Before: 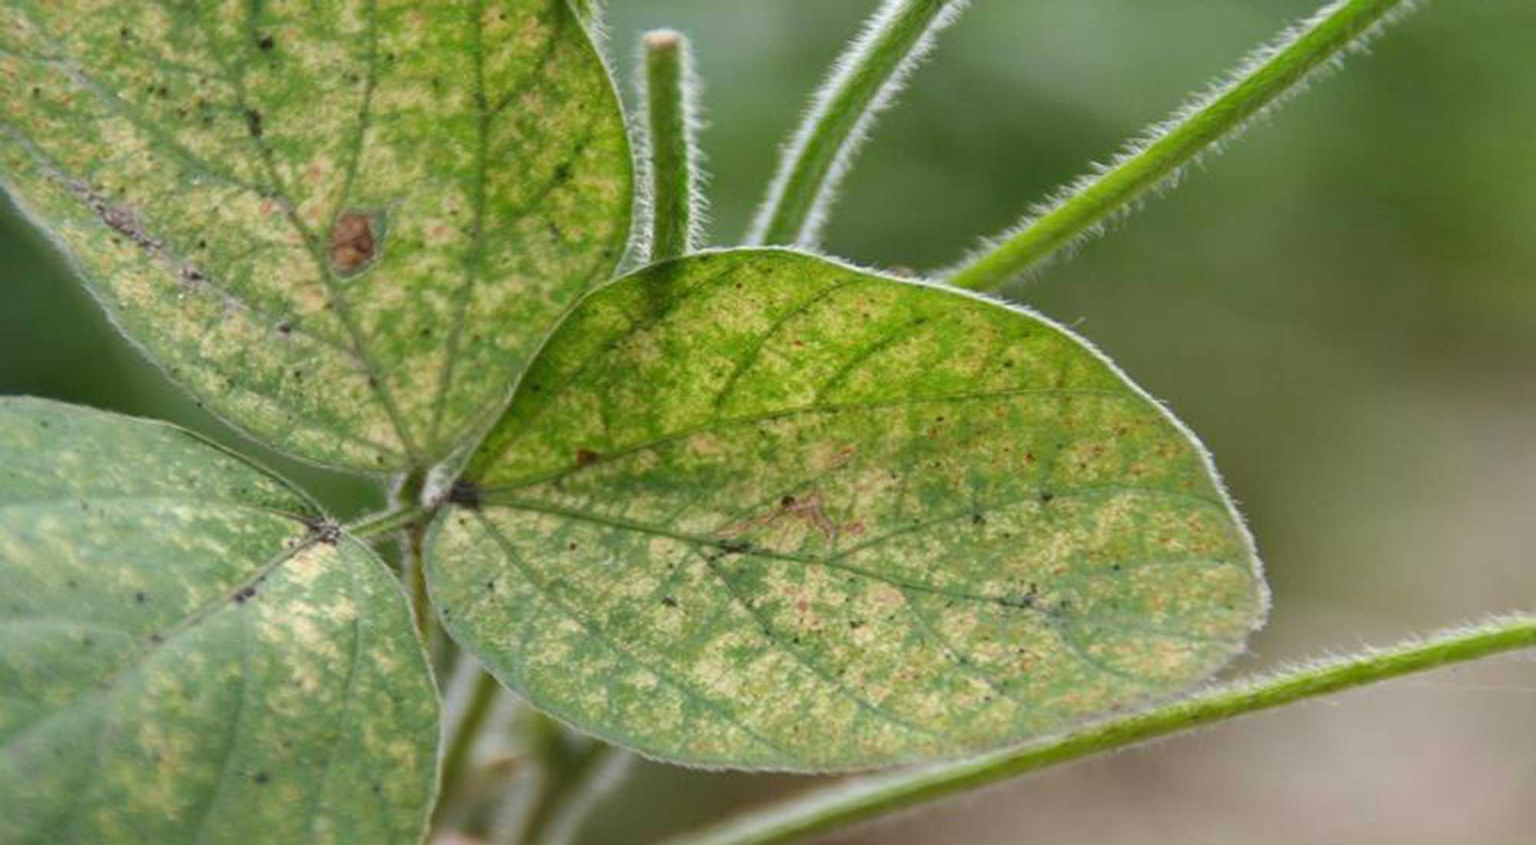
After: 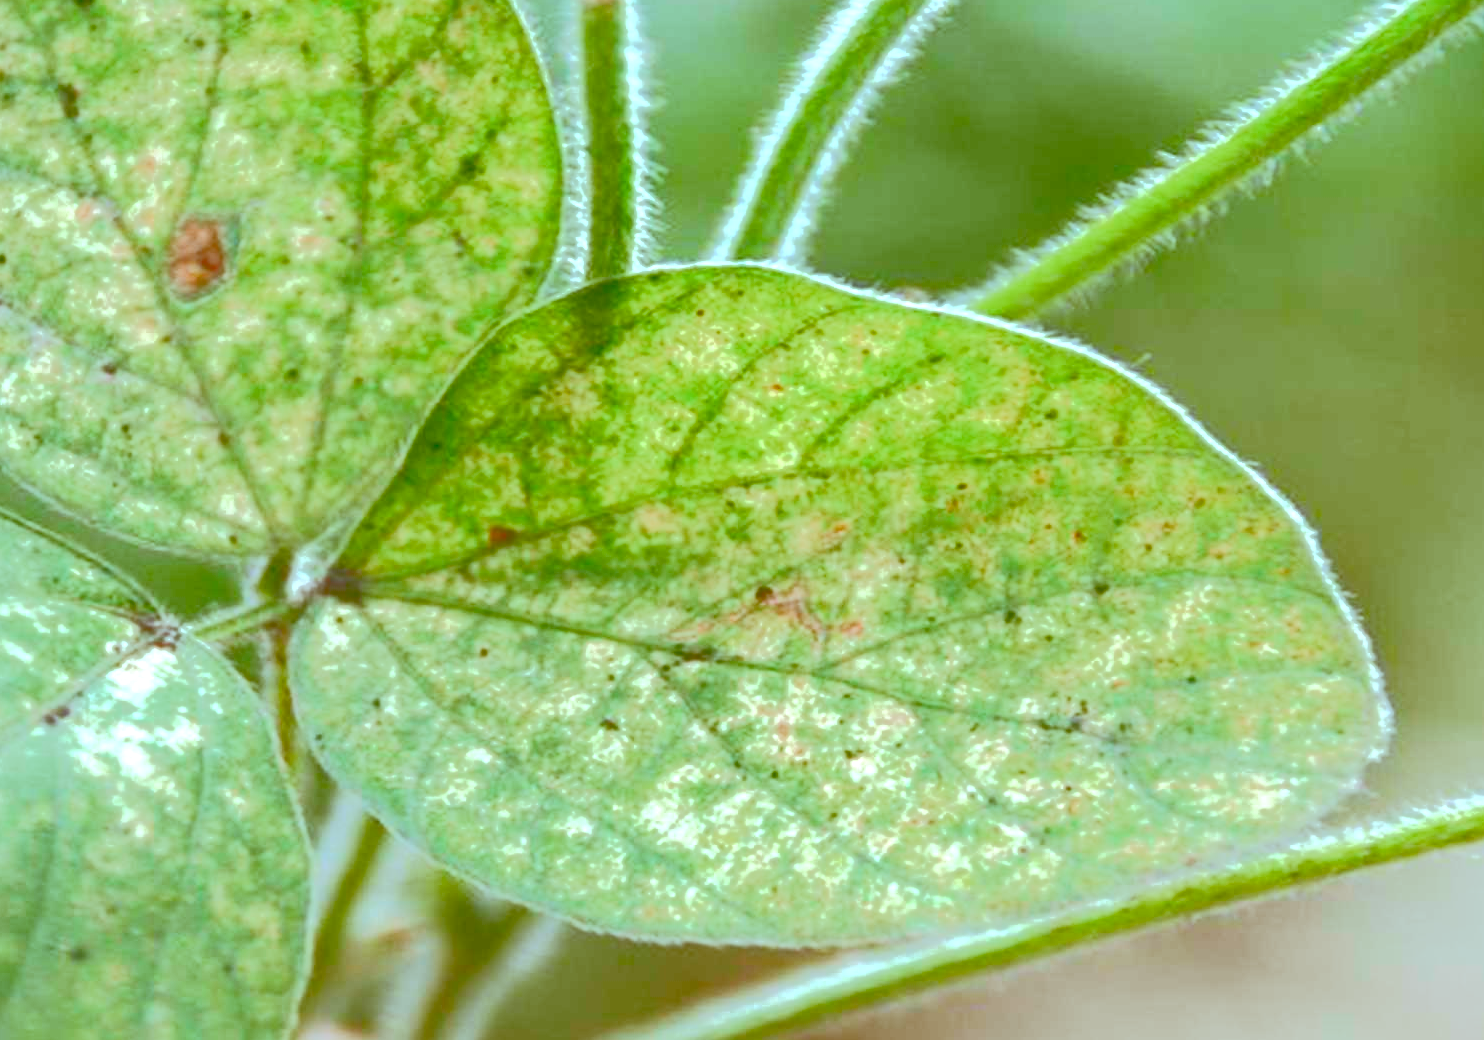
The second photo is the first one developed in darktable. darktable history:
tone curve: curves: ch0 [(0, 0) (0.003, 0.313) (0.011, 0.317) (0.025, 0.317) (0.044, 0.322) (0.069, 0.327) (0.1, 0.335) (0.136, 0.347) (0.177, 0.364) (0.224, 0.384) (0.277, 0.421) (0.335, 0.459) (0.399, 0.501) (0.468, 0.554) (0.543, 0.611) (0.623, 0.679) (0.709, 0.751) (0.801, 0.804) (0.898, 0.844) (1, 1)], color space Lab, linked channels
exposure: exposure 0.29 EV, compensate highlight preservation false
color balance rgb: perceptual saturation grading › global saturation 0.953%, perceptual saturation grading › highlights -25.373%, perceptual saturation grading › shadows 29.427%, perceptual brilliance grading › highlights 17.88%, perceptual brilliance grading › mid-tones 32.457%, perceptual brilliance grading › shadows -30.877%, global vibrance 20%
color correction: highlights a* -14.71, highlights b* -16.6, shadows a* 10.14, shadows b* 29.95
crop and rotate: left 13.149%, top 5.393%, right 12.607%
